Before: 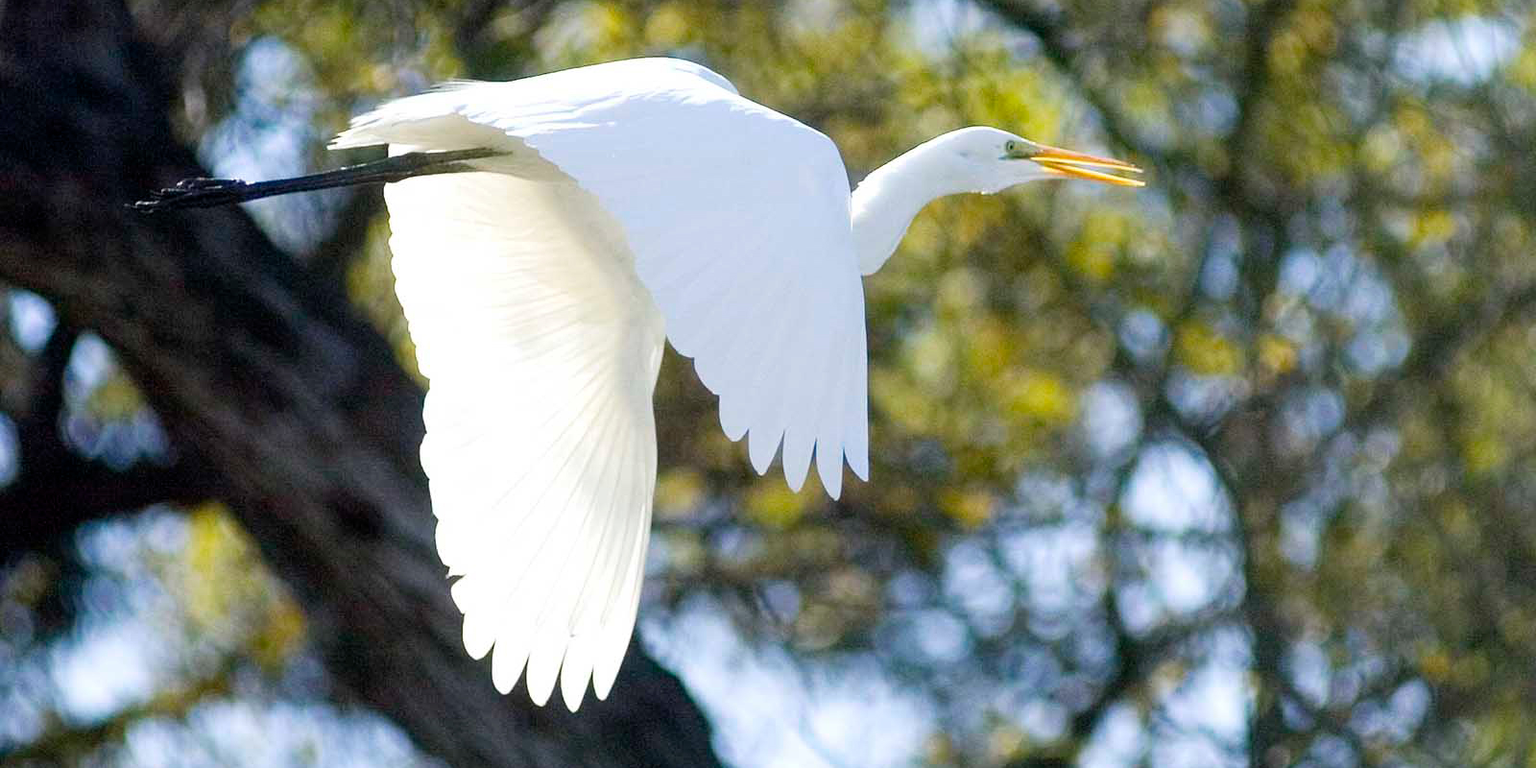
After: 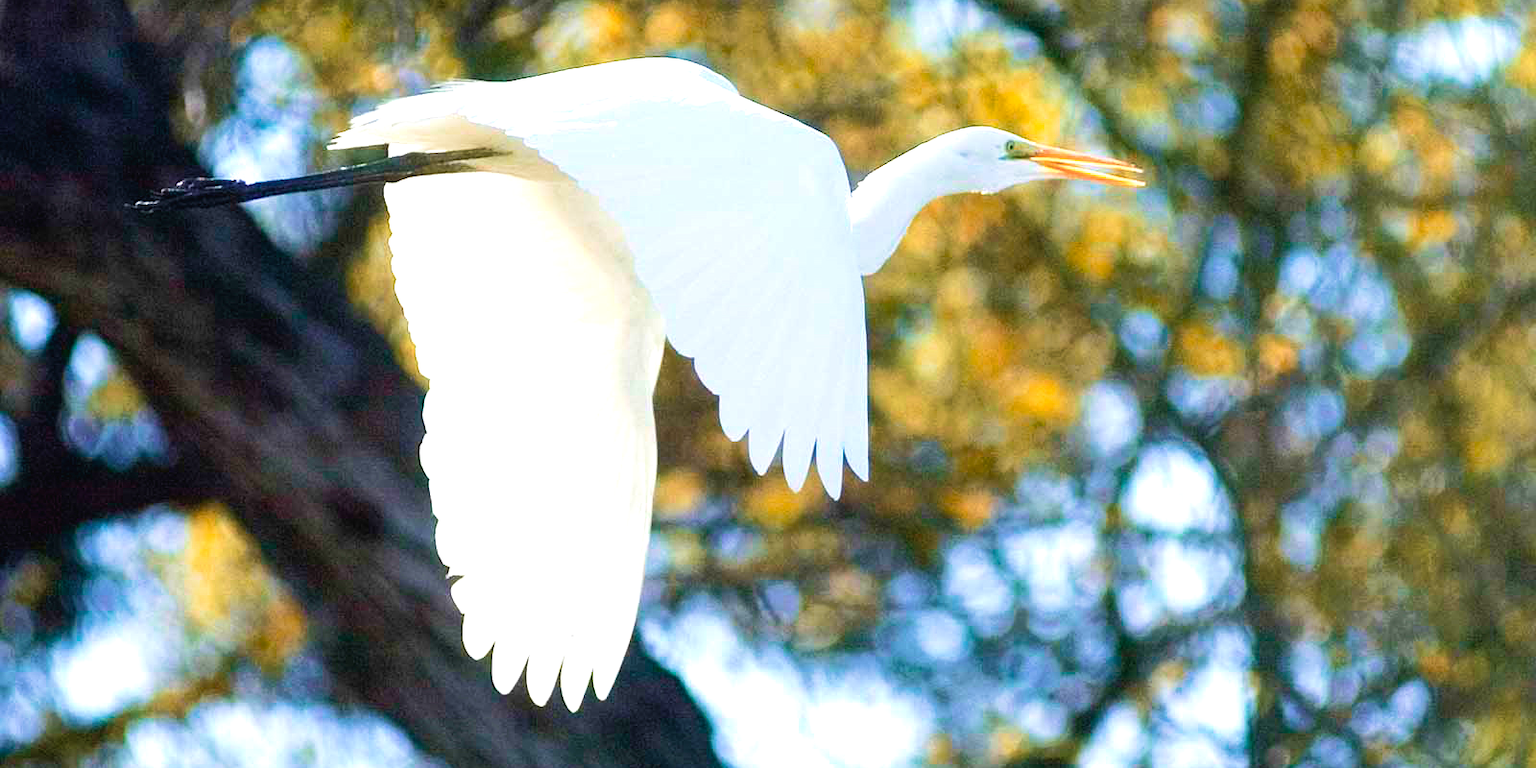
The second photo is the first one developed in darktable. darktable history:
exposure: black level correction -0.002, exposure 0.544 EV, compensate highlight preservation false
velvia: strength 44.51%
color balance rgb: perceptual saturation grading › global saturation 0.498%, global vibrance 24.098%
tone curve: curves: ch0 [(0, 0) (0.003, 0.003) (0.011, 0.011) (0.025, 0.024) (0.044, 0.043) (0.069, 0.068) (0.1, 0.098) (0.136, 0.133) (0.177, 0.173) (0.224, 0.22) (0.277, 0.271) (0.335, 0.328) (0.399, 0.39) (0.468, 0.458) (0.543, 0.563) (0.623, 0.64) (0.709, 0.722) (0.801, 0.809) (0.898, 0.902) (1, 1)], color space Lab, independent channels, preserve colors none
color zones: curves: ch1 [(0, 0.469) (0.072, 0.457) (0.243, 0.494) (0.429, 0.5) (0.571, 0.5) (0.714, 0.5) (0.857, 0.5) (1, 0.469)]; ch2 [(0, 0.499) (0.143, 0.467) (0.242, 0.436) (0.429, 0.493) (0.571, 0.5) (0.714, 0.5) (0.857, 0.5) (1, 0.499)]
